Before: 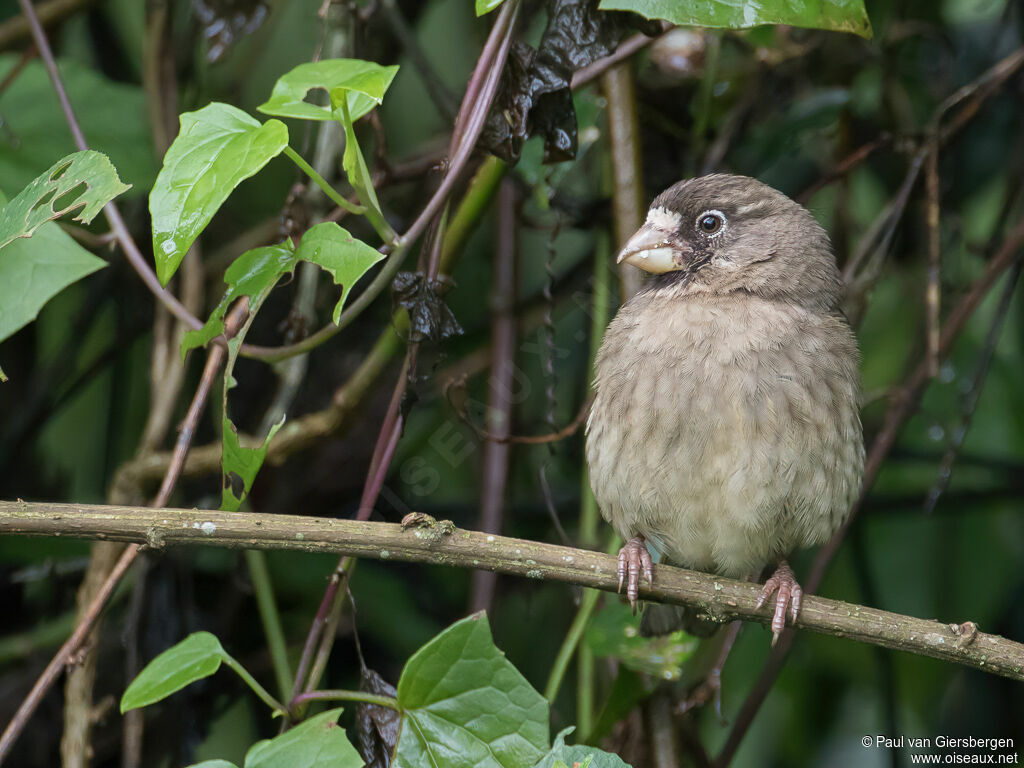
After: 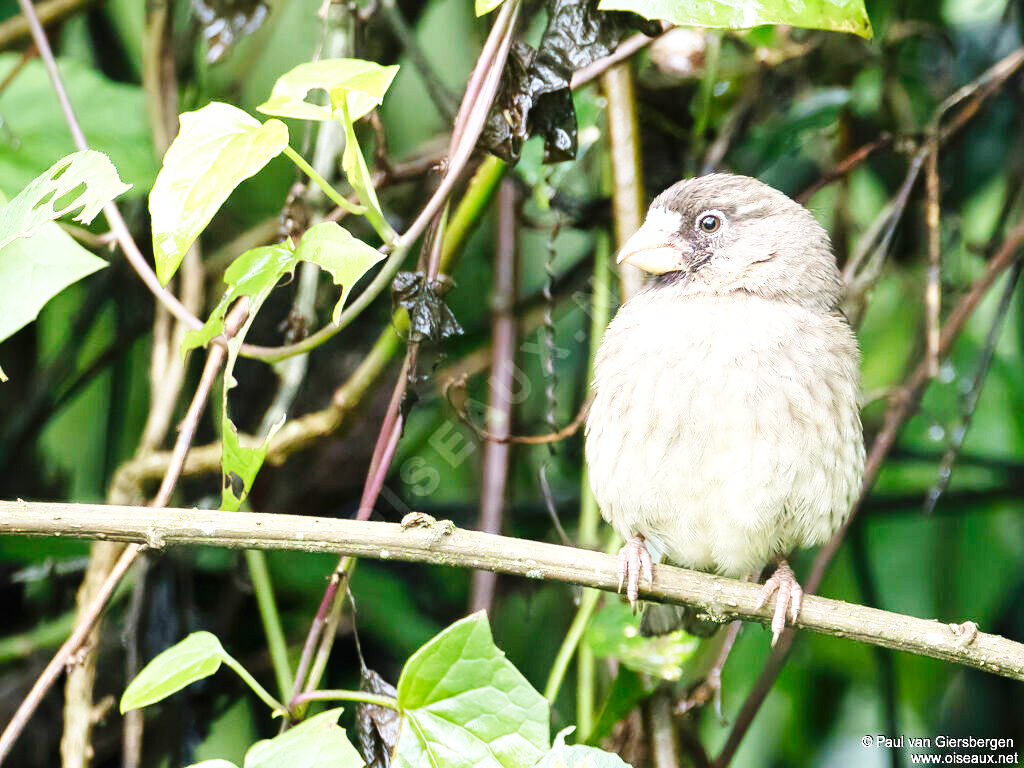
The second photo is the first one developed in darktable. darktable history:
exposure: exposure 0.943 EV, compensate highlight preservation false
base curve: curves: ch0 [(0, 0.003) (0.001, 0.002) (0.006, 0.004) (0.02, 0.022) (0.048, 0.086) (0.094, 0.234) (0.162, 0.431) (0.258, 0.629) (0.385, 0.8) (0.548, 0.918) (0.751, 0.988) (1, 1)], preserve colors none
